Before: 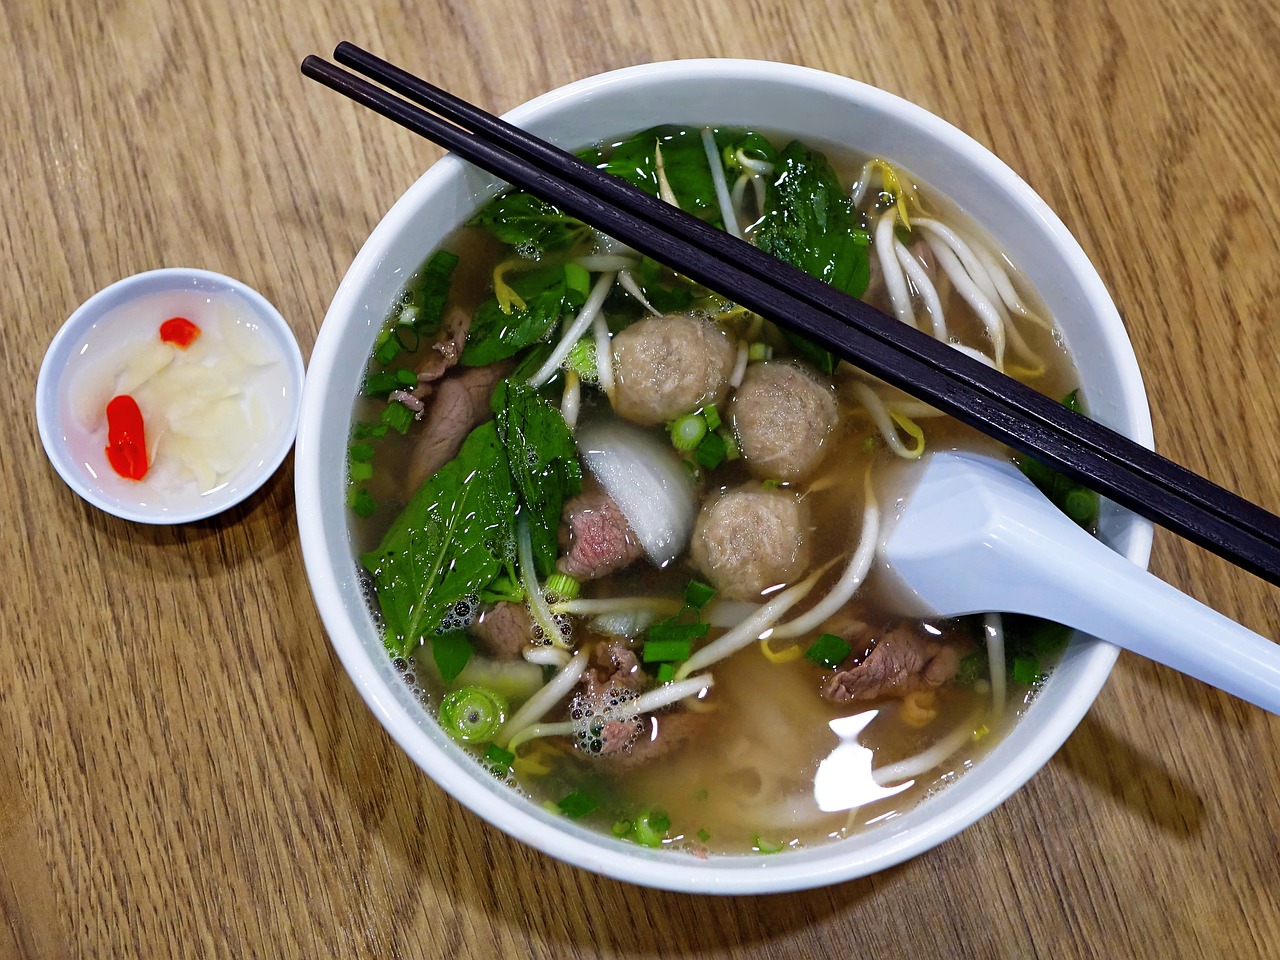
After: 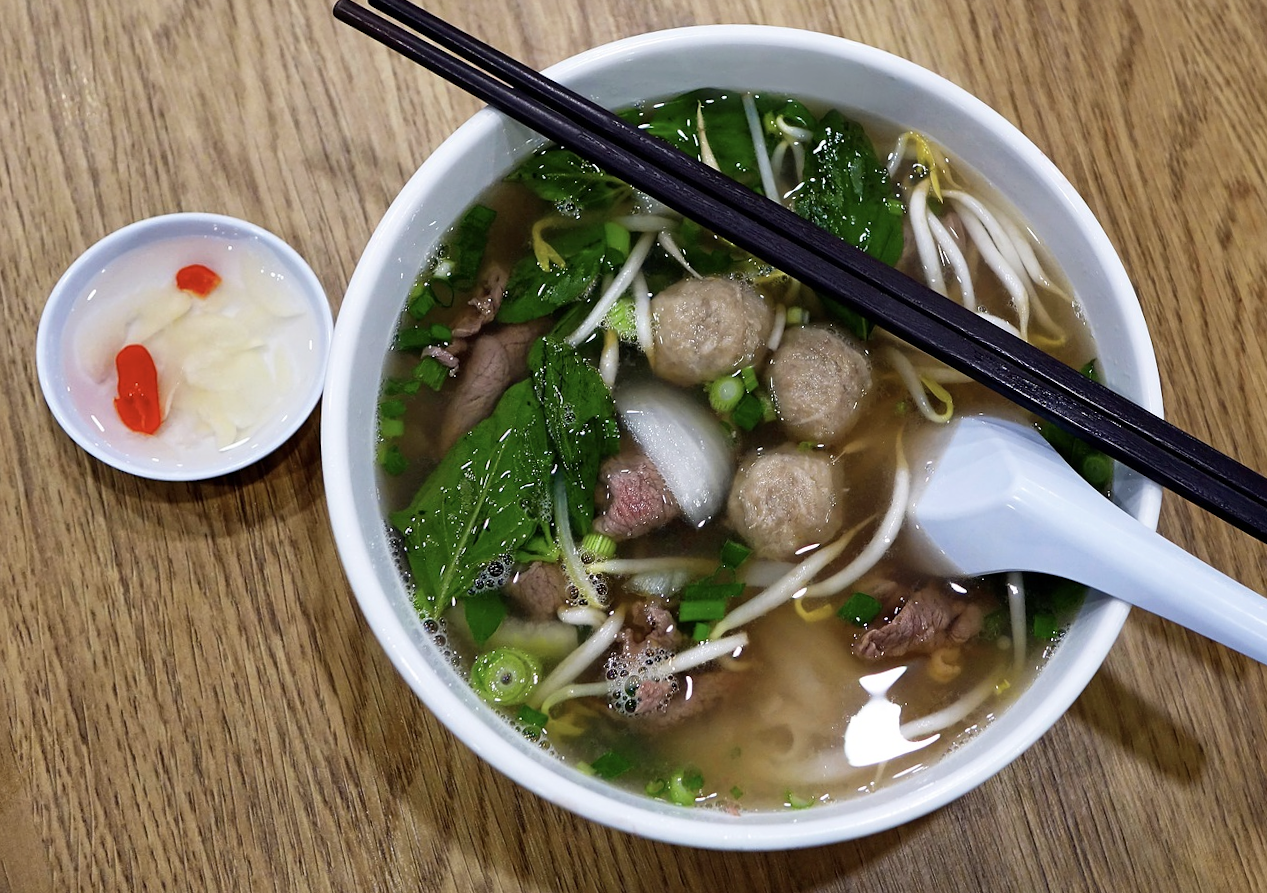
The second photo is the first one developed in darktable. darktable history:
rotate and perspective: rotation 0.679°, lens shift (horizontal) 0.136, crop left 0.009, crop right 0.991, crop top 0.078, crop bottom 0.95
contrast brightness saturation: contrast 0.11, saturation -0.17
